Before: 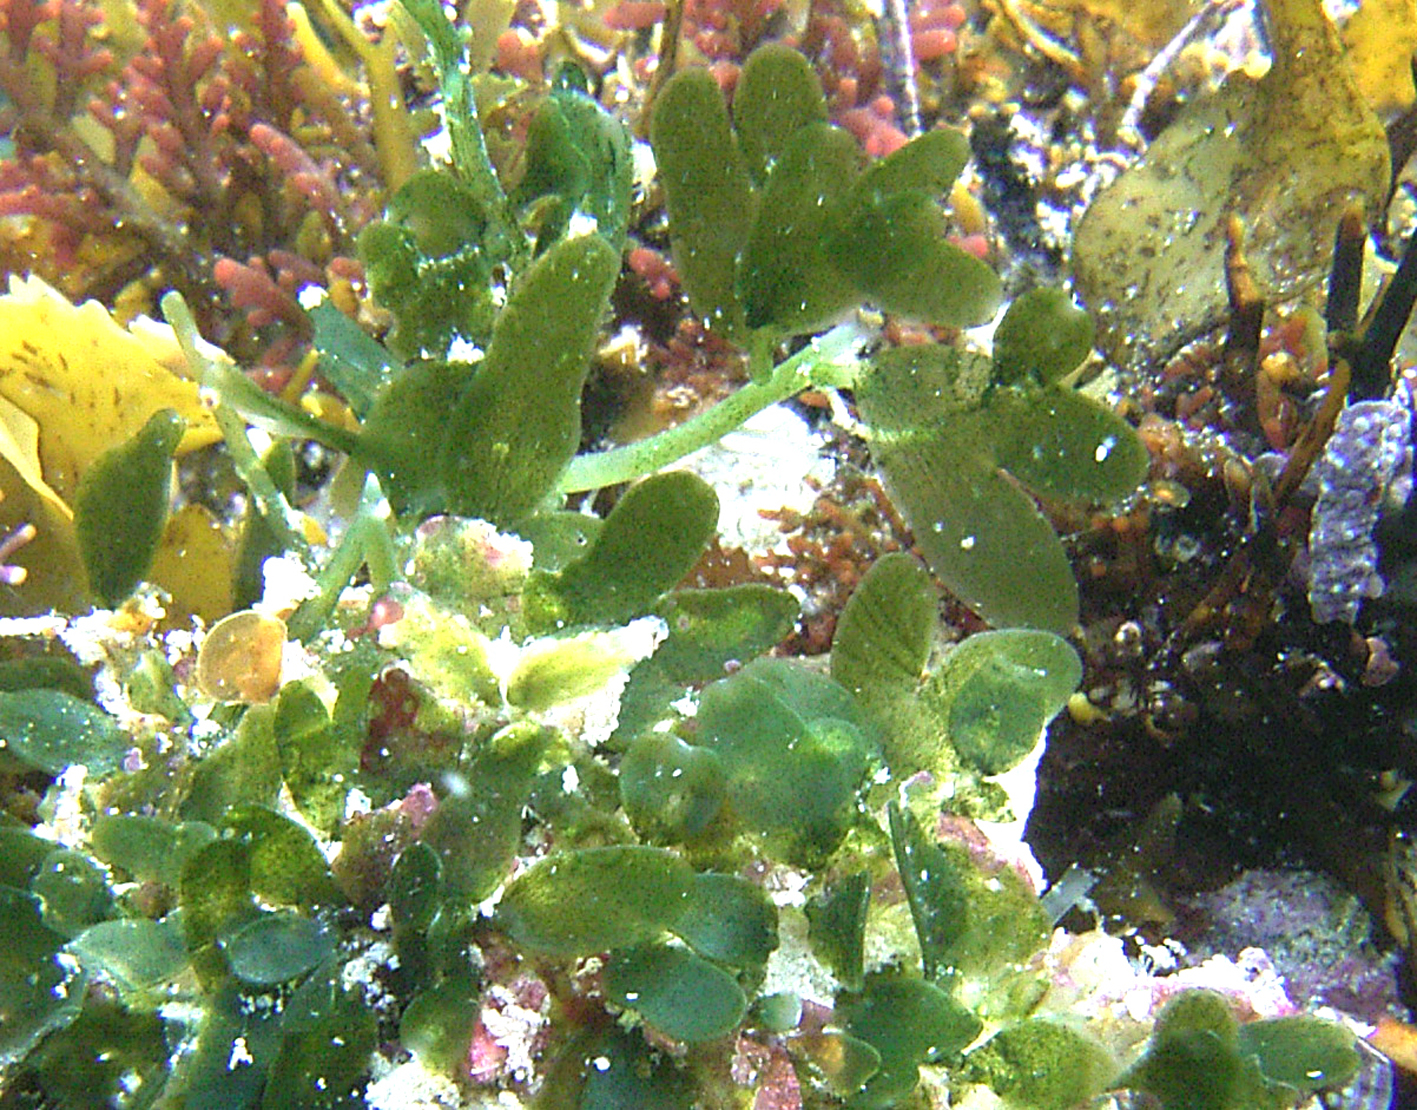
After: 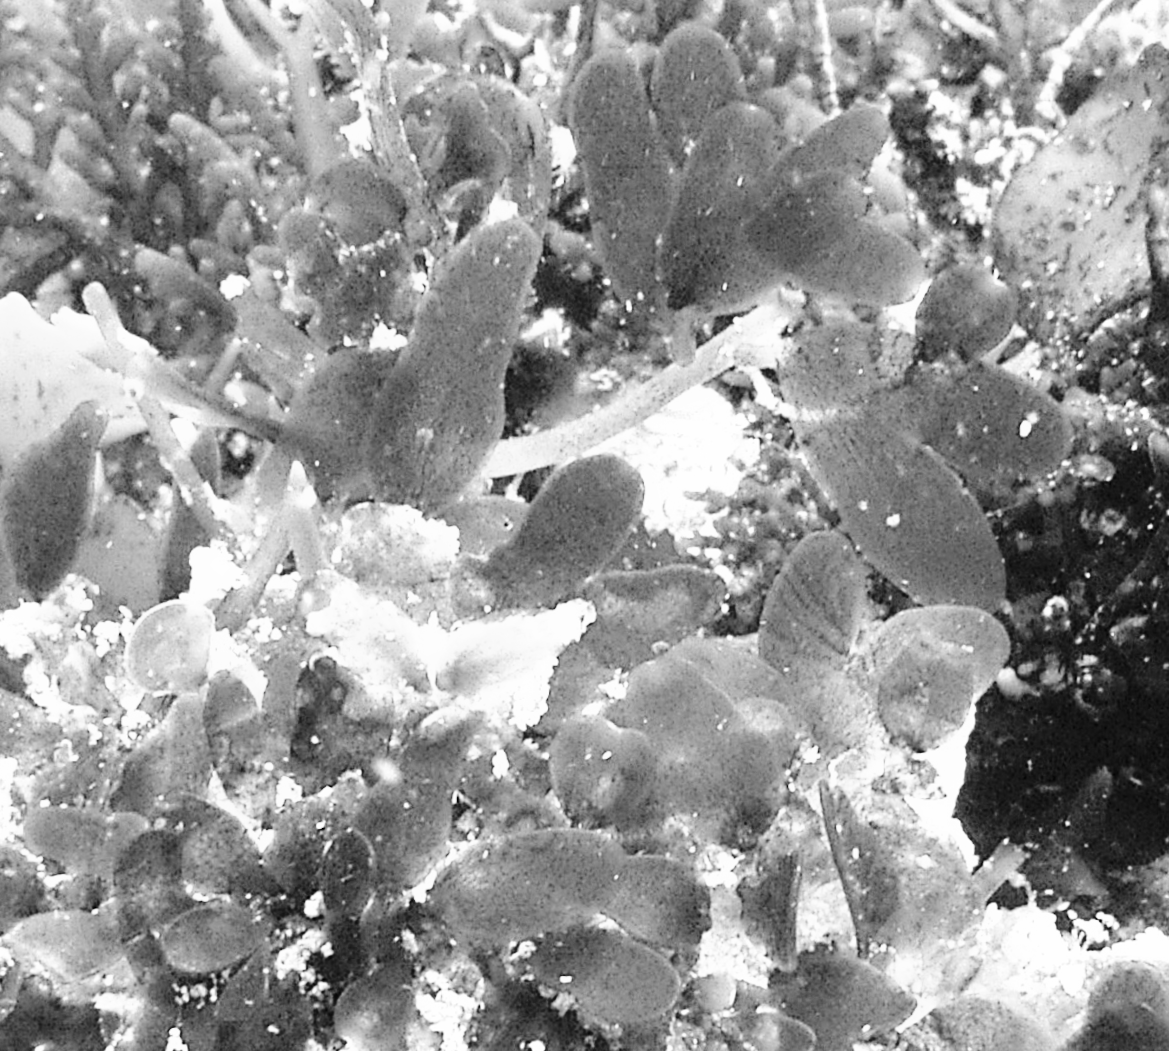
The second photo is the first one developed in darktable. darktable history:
base curve: curves: ch0 [(0, 0) (0.036, 0.025) (0.121, 0.166) (0.206, 0.329) (0.605, 0.79) (1, 1)], preserve colors none
white balance: red 0.976, blue 1.04
monochrome: a 2.21, b -1.33, size 2.2
crop and rotate: angle 1°, left 4.281%, top 0.642%, right 11.383%, bottom 2.486%
